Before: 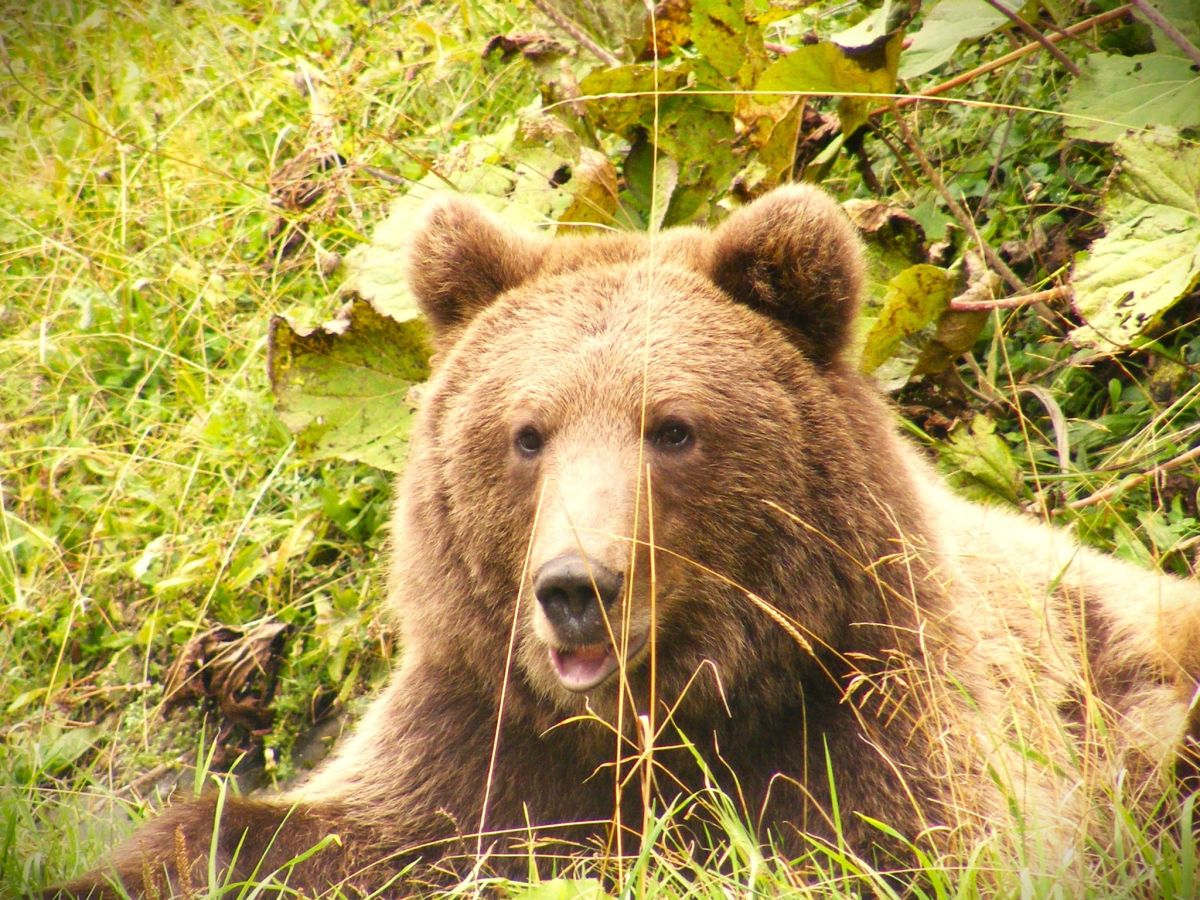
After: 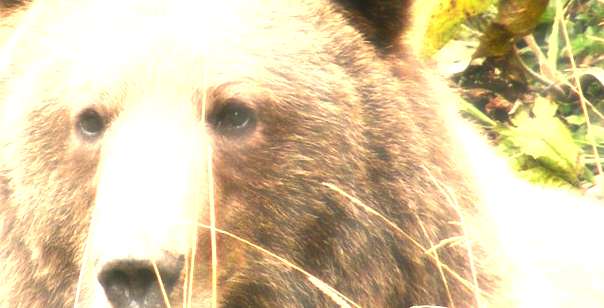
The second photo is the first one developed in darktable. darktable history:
contrast brightness saturation: contrast 0.065, brightness -0.153, saturation 0.111
exposure: exposure 1.091 EV, compensate exposure bias true, compensate highlight preservation false
shadows and highlights: shadows 61.96, white point adjustment 0.448, highlights -34.7, compress 83.44%
haze removal: strength -0.892, distance 0.23, compatibility mode true, adaptive false
crop: left 36.657%, top 35.231%, right 12.944%, bottom 30.491%
